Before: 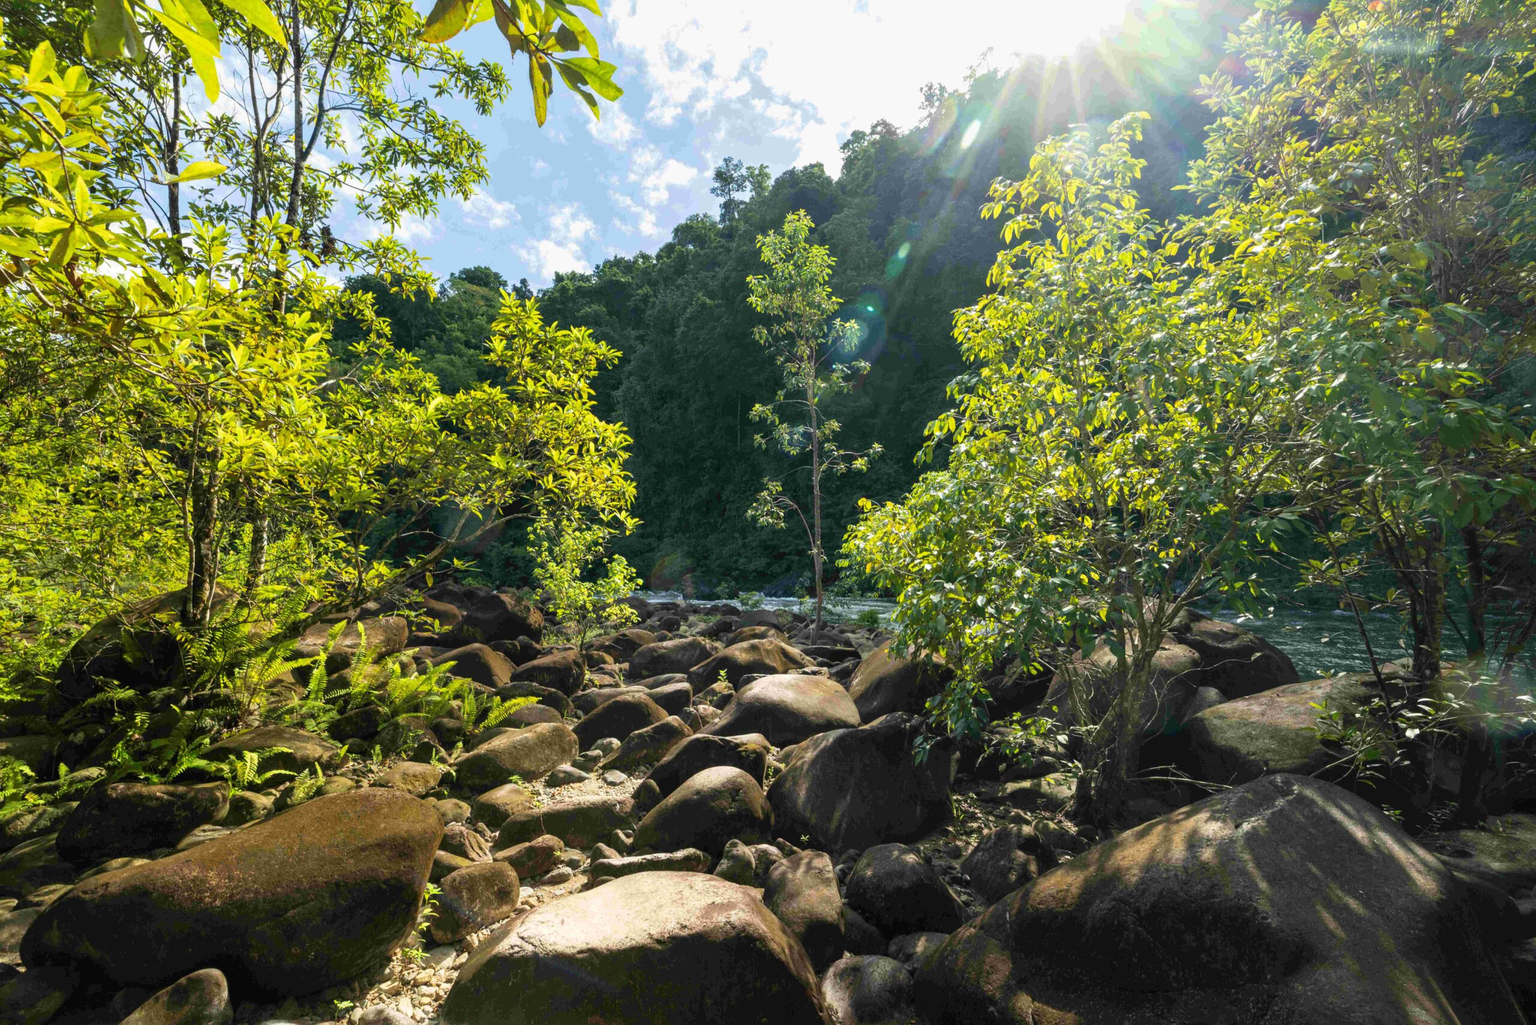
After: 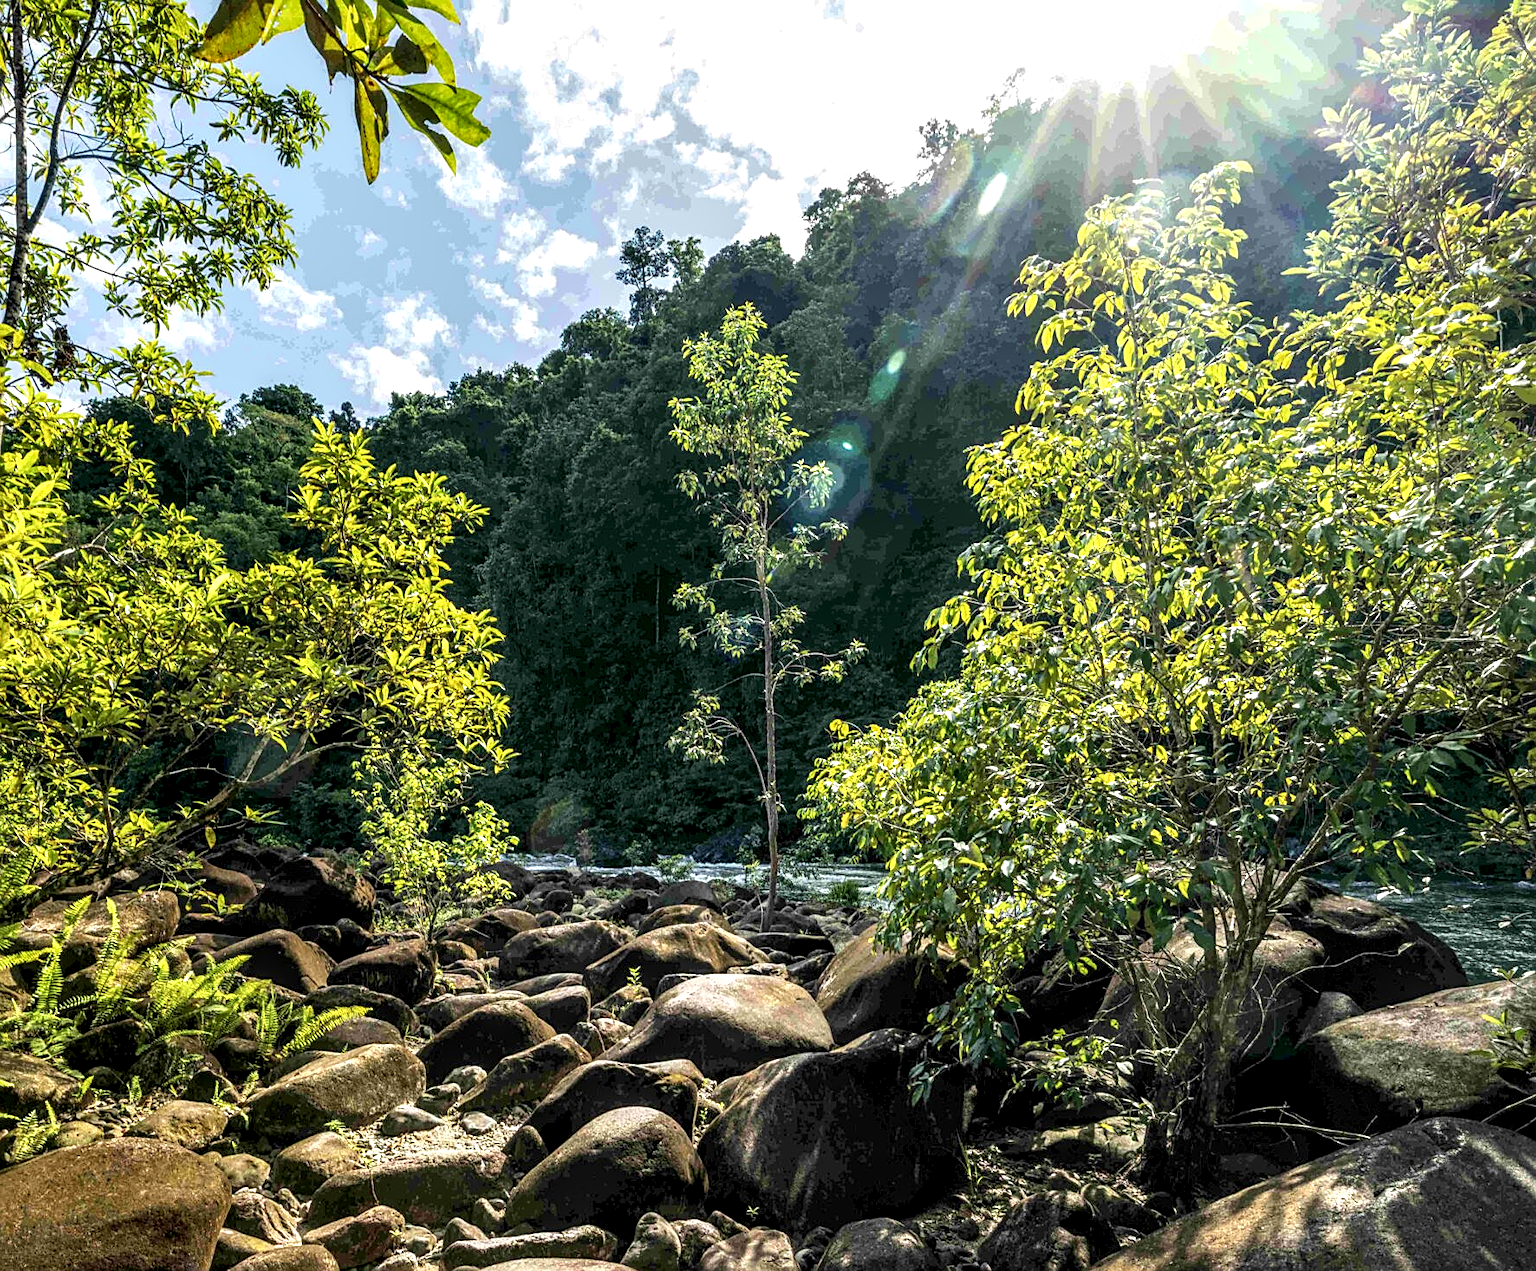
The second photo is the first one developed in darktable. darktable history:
sharpen: on, module defaults
crop: left 18.49%, right 12.261%, bottom 14.079%
local contrast: highlights 17%, detail 188%
